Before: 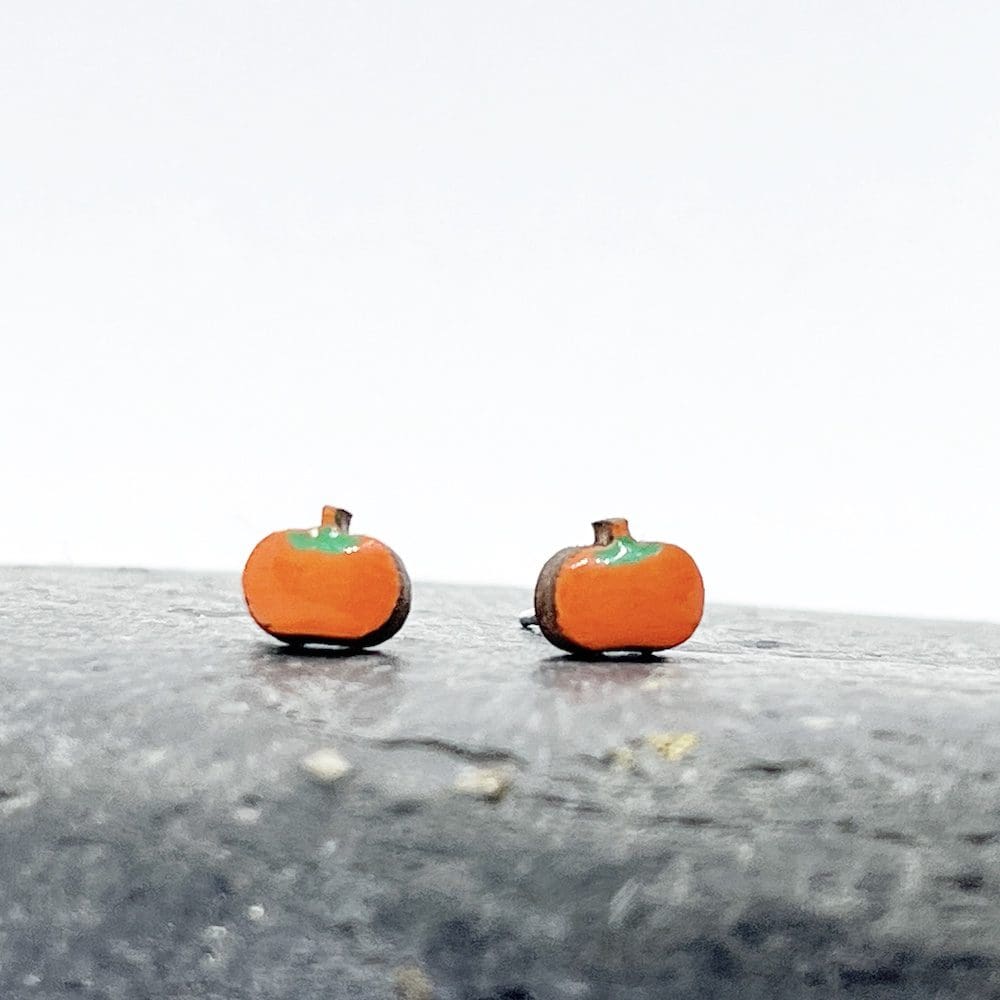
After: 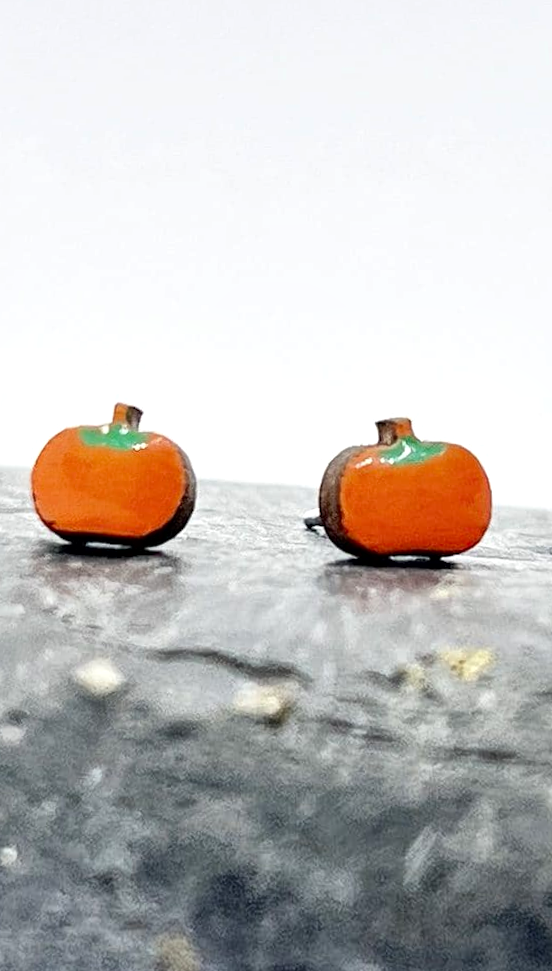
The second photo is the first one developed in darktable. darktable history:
crop and rotate: left 13.409%, right 19.924%
rotate and perspective: rotation 0.72°, lens shift (vertical) -0.352, lens shift (horizontal) -0.051, crop left 0.152, crop right 0.859, crop top 0.019, crop bottom 0.964
local contrast: mode bilateral grid, contrast 25, coarseness 60, detail 151%, midtone range 0.2
contrast brightness saturation: contrast 0.04, saturation 0.16
